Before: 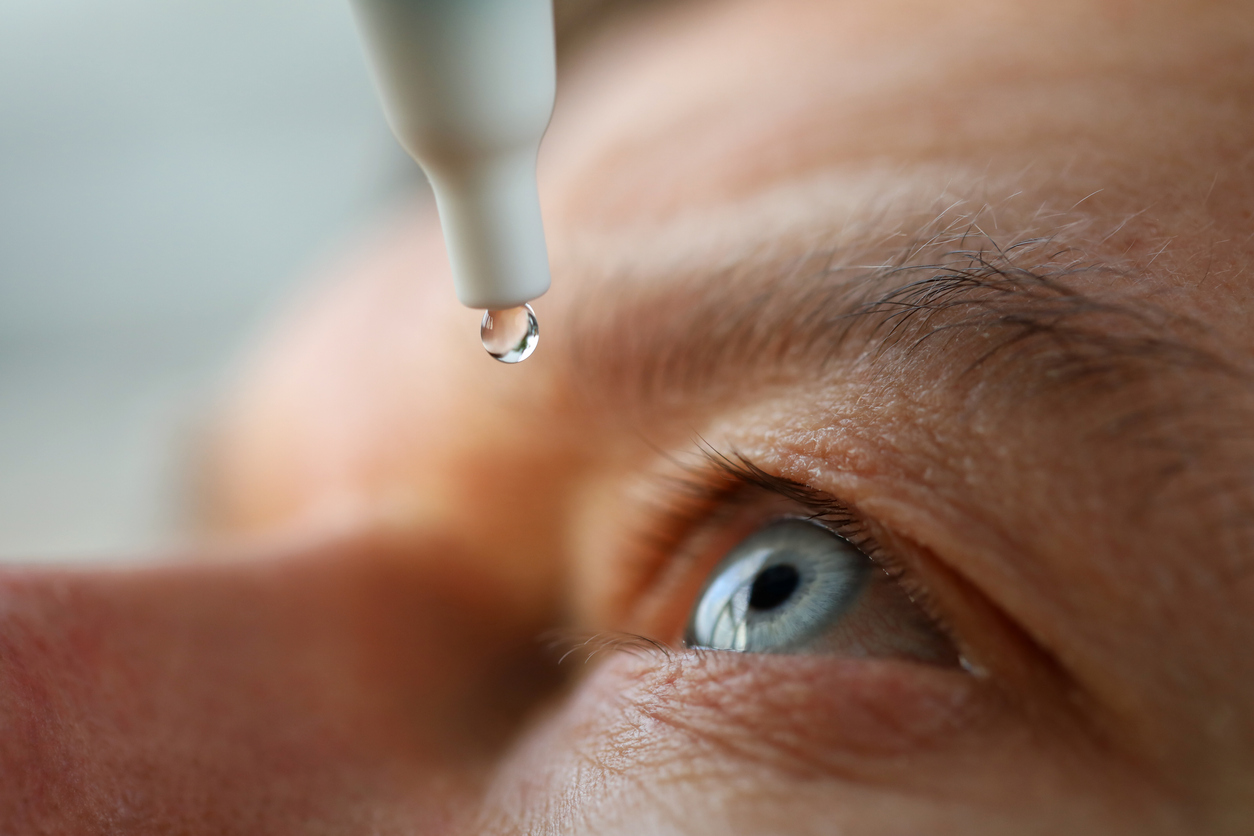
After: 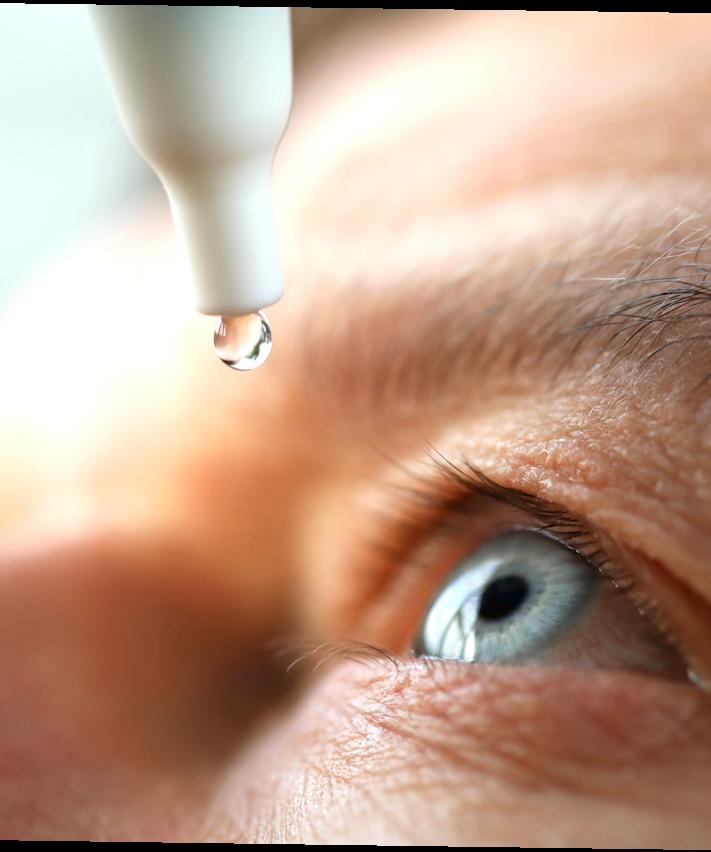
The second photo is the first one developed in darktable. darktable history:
crop: left 21.674%, right 22.086%
rotate and perspective: rotation 0.8°, automatic cropping off
exposure: exposure 0.785 EV, compensate highlight preservation false
contrast brightness saturation: saturation -0.05
